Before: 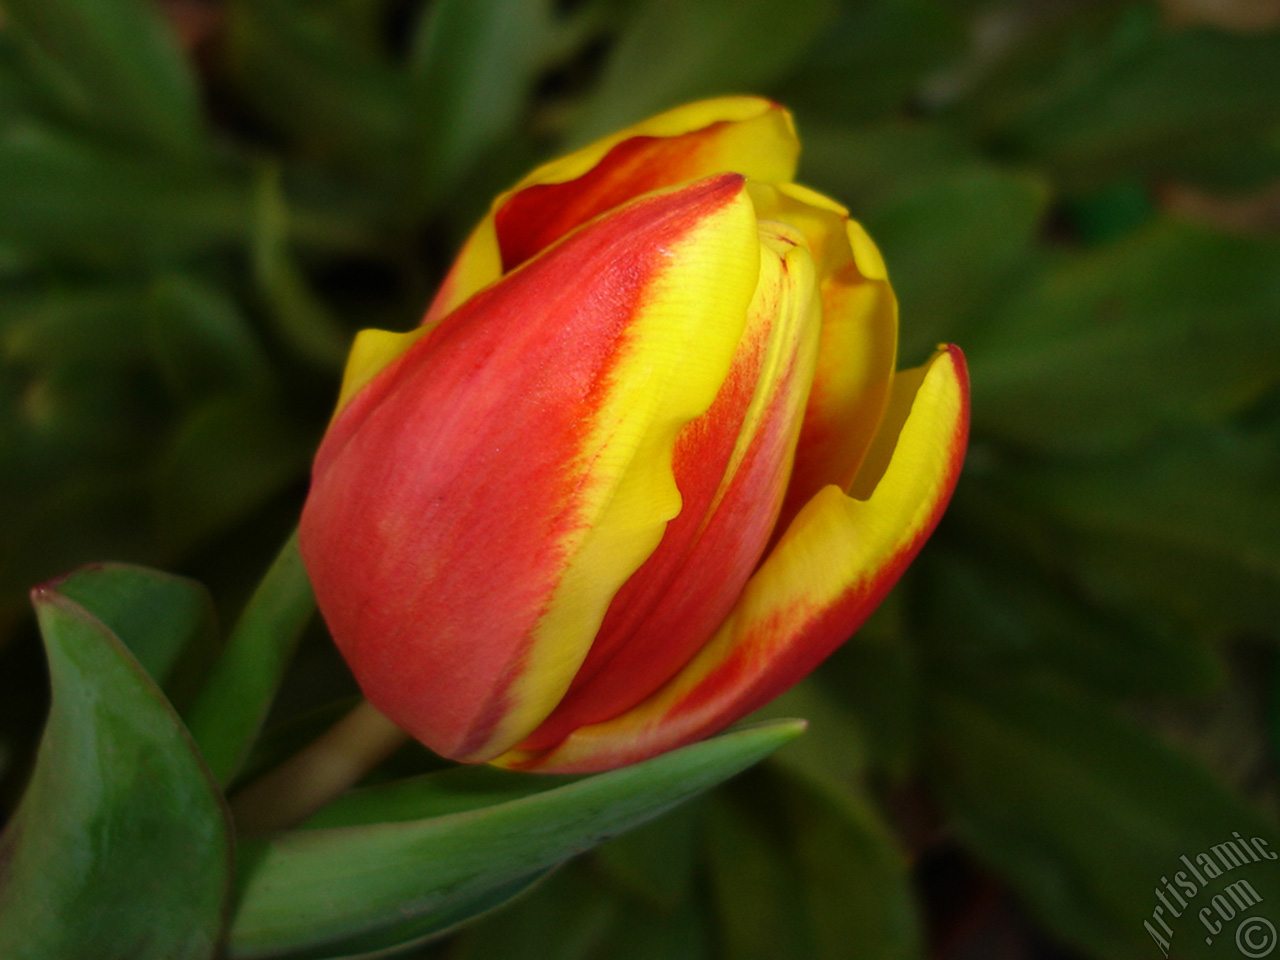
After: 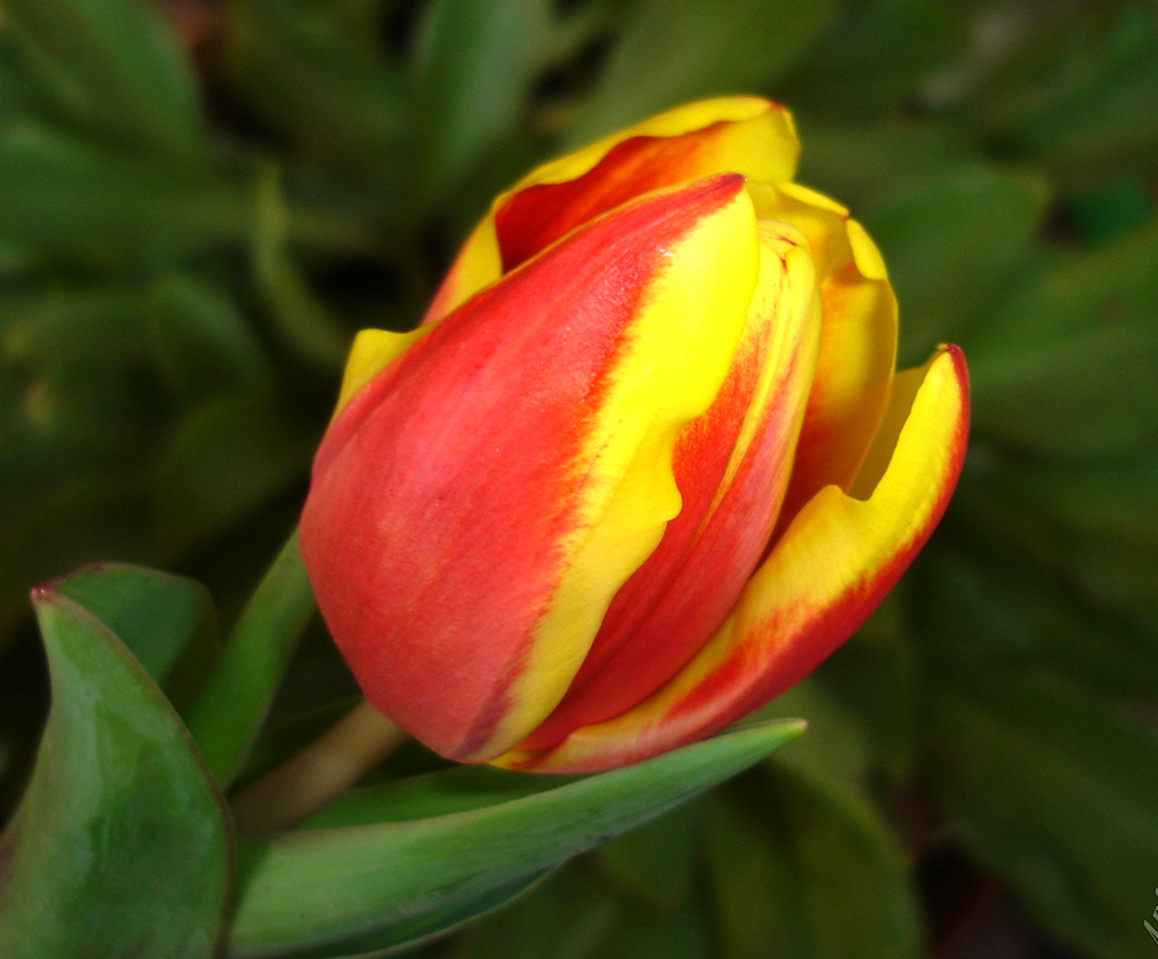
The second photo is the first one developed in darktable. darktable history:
crop: right 9.509%, bottom 0.031%
tone equalizer: on, module defaults
exposure: exposure 0.566 EV, compensate highlight preservation false
